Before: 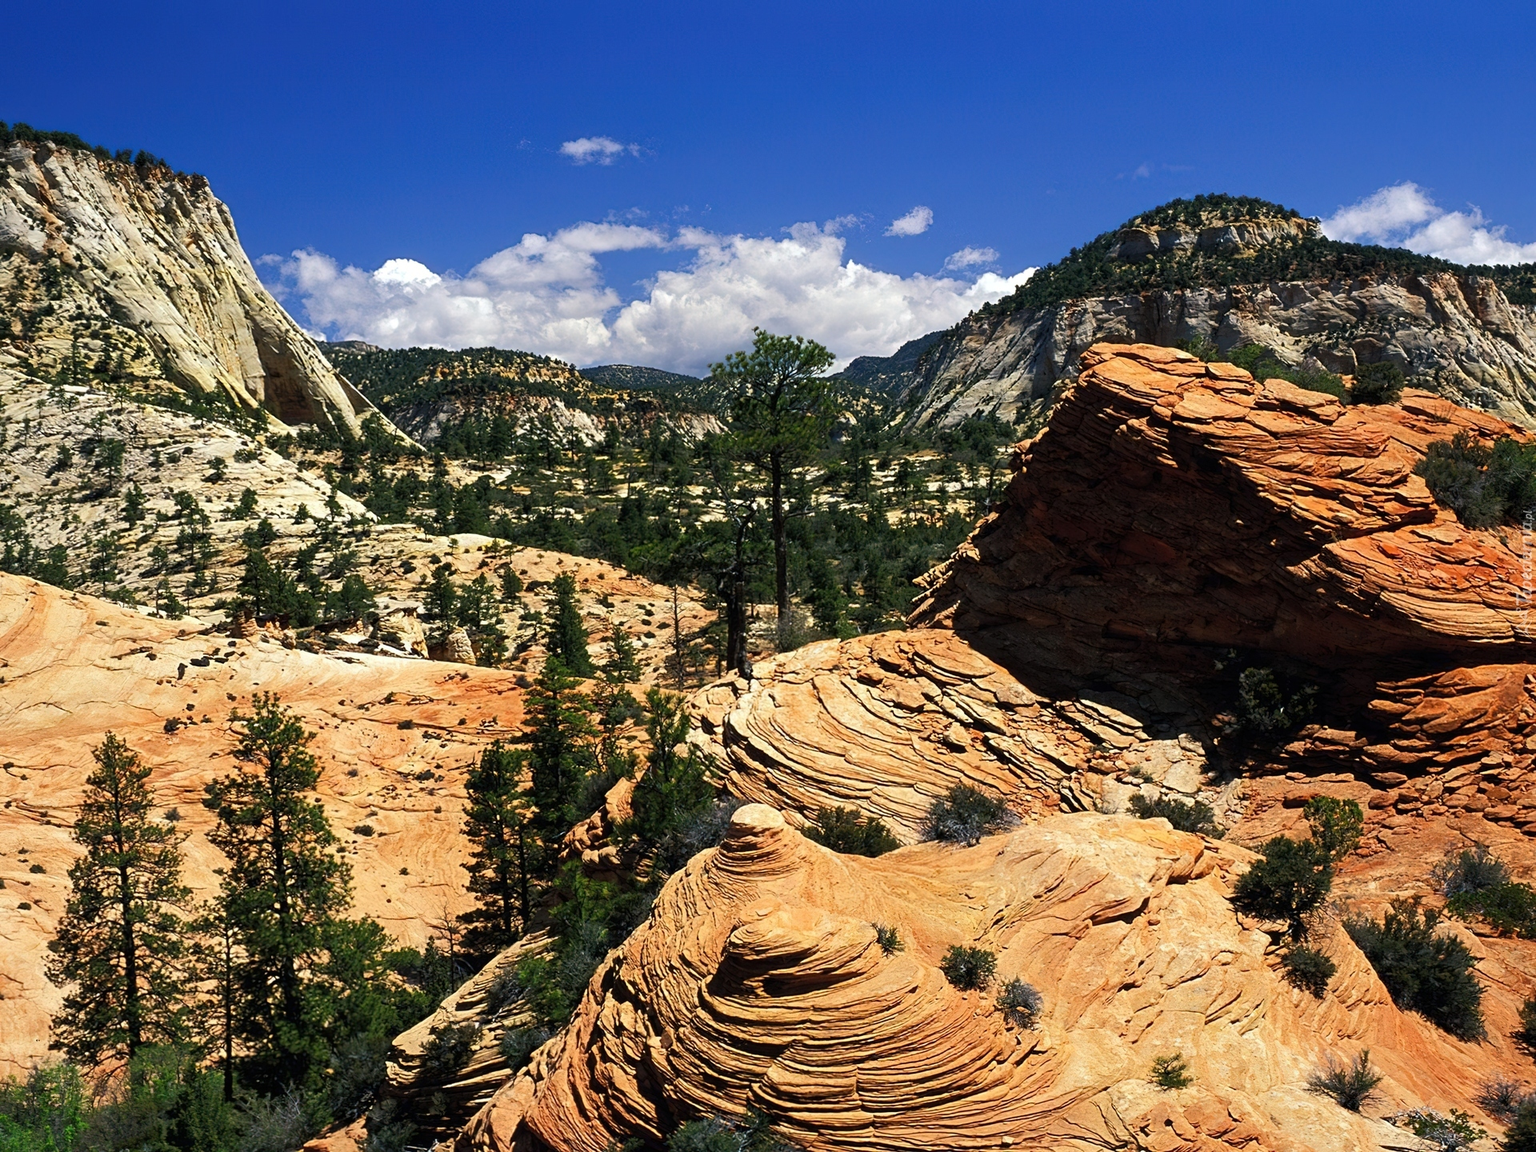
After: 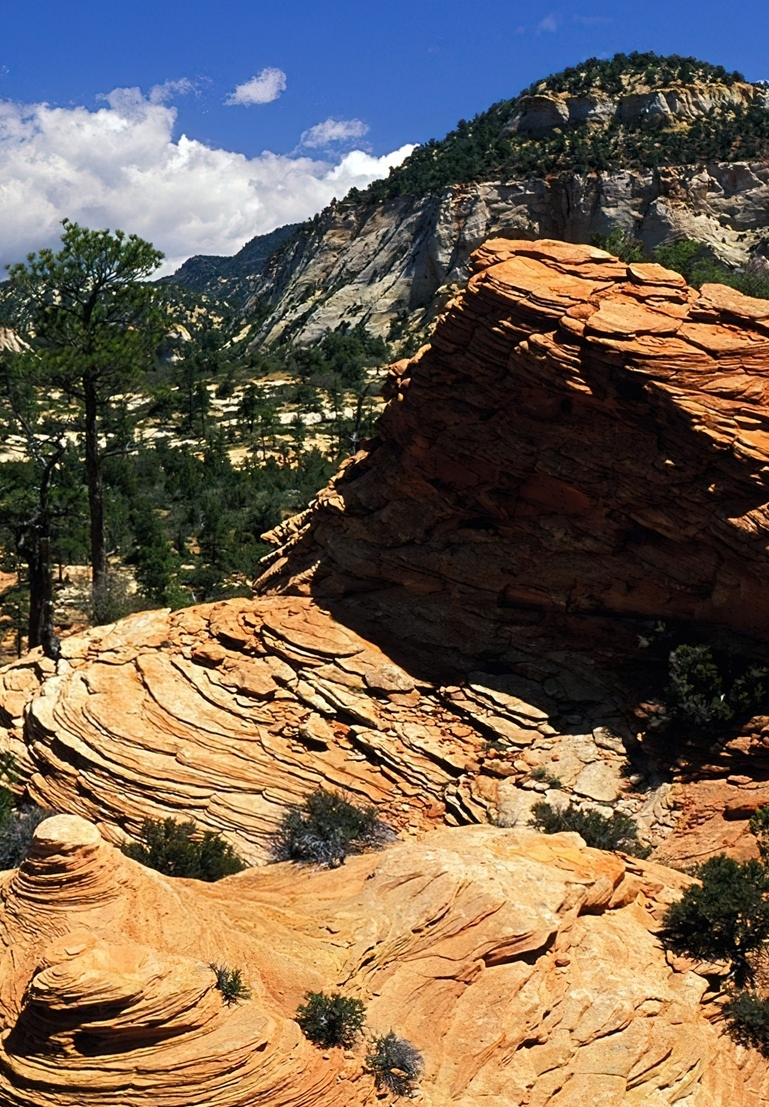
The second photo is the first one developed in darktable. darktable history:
crop: left 45.843%, top 13.238%, right 14.086%, bottom 9.881%
